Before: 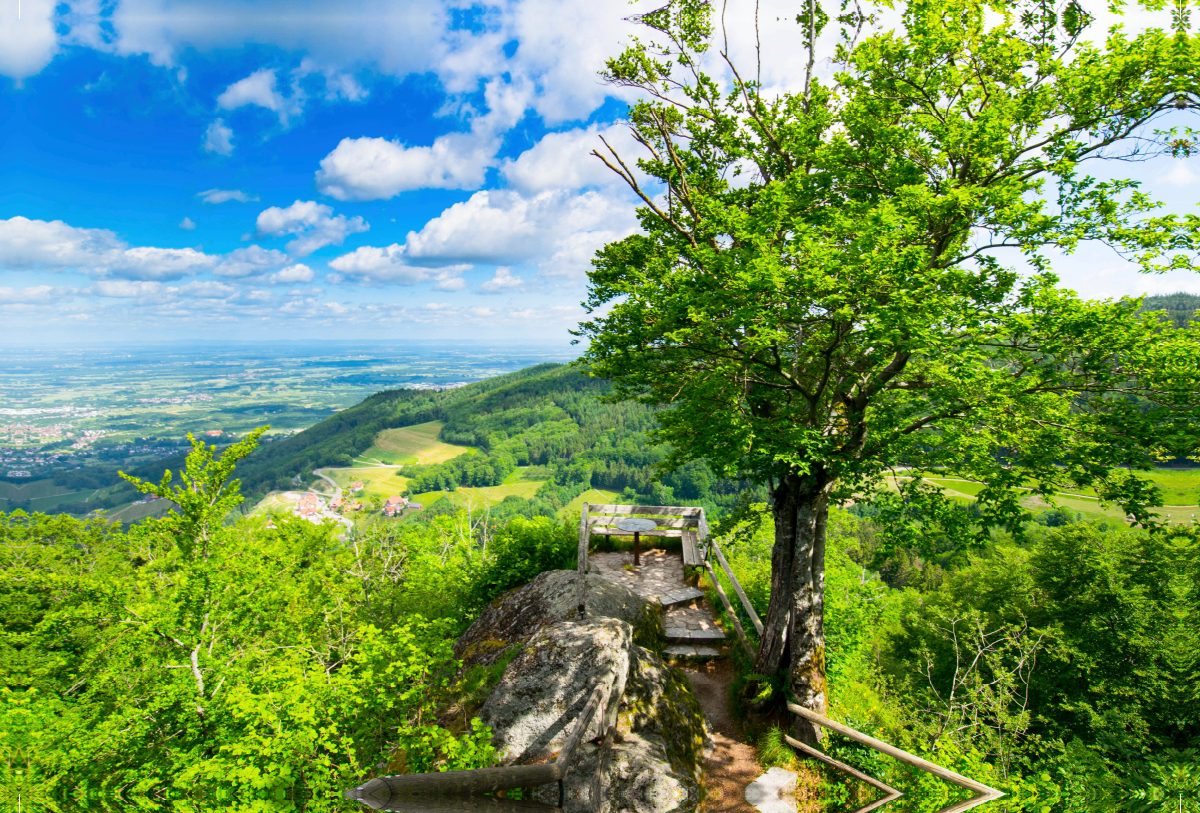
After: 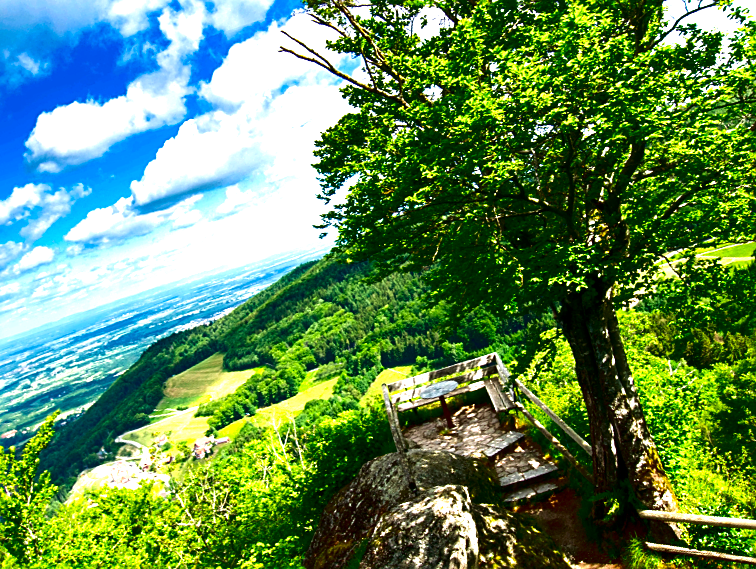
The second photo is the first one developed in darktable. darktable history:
contrast brightness saturation: contrast 0.093, brightness -0.582, saturation 0.174
exposure: exposure 0.774 EV, compensate highlight preservation false
sharpen: on, module defaults
velvia: on, module defaults
crop and rotate: angle 18.24°, left 6.864%, right 4.127%, bottom 1.169%
